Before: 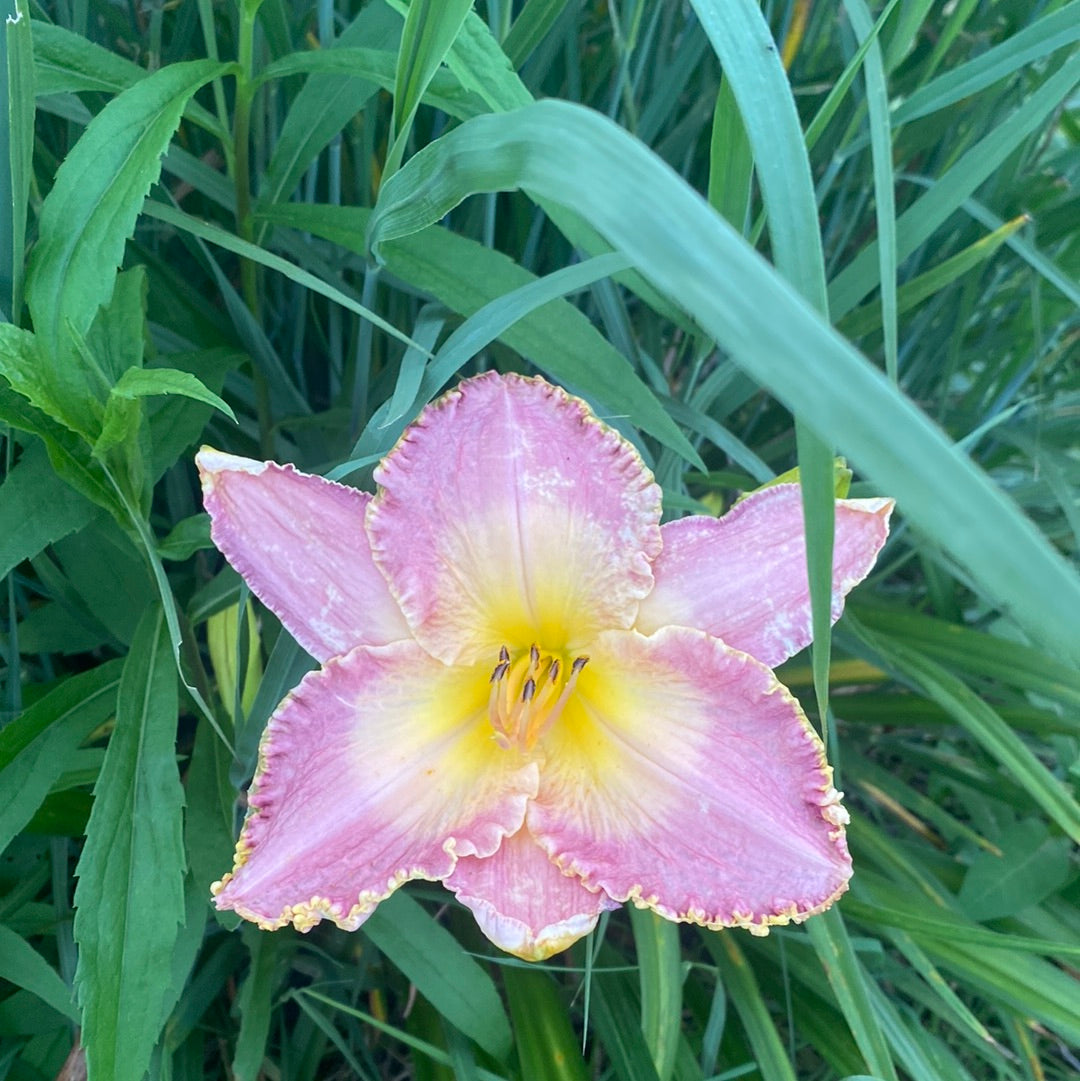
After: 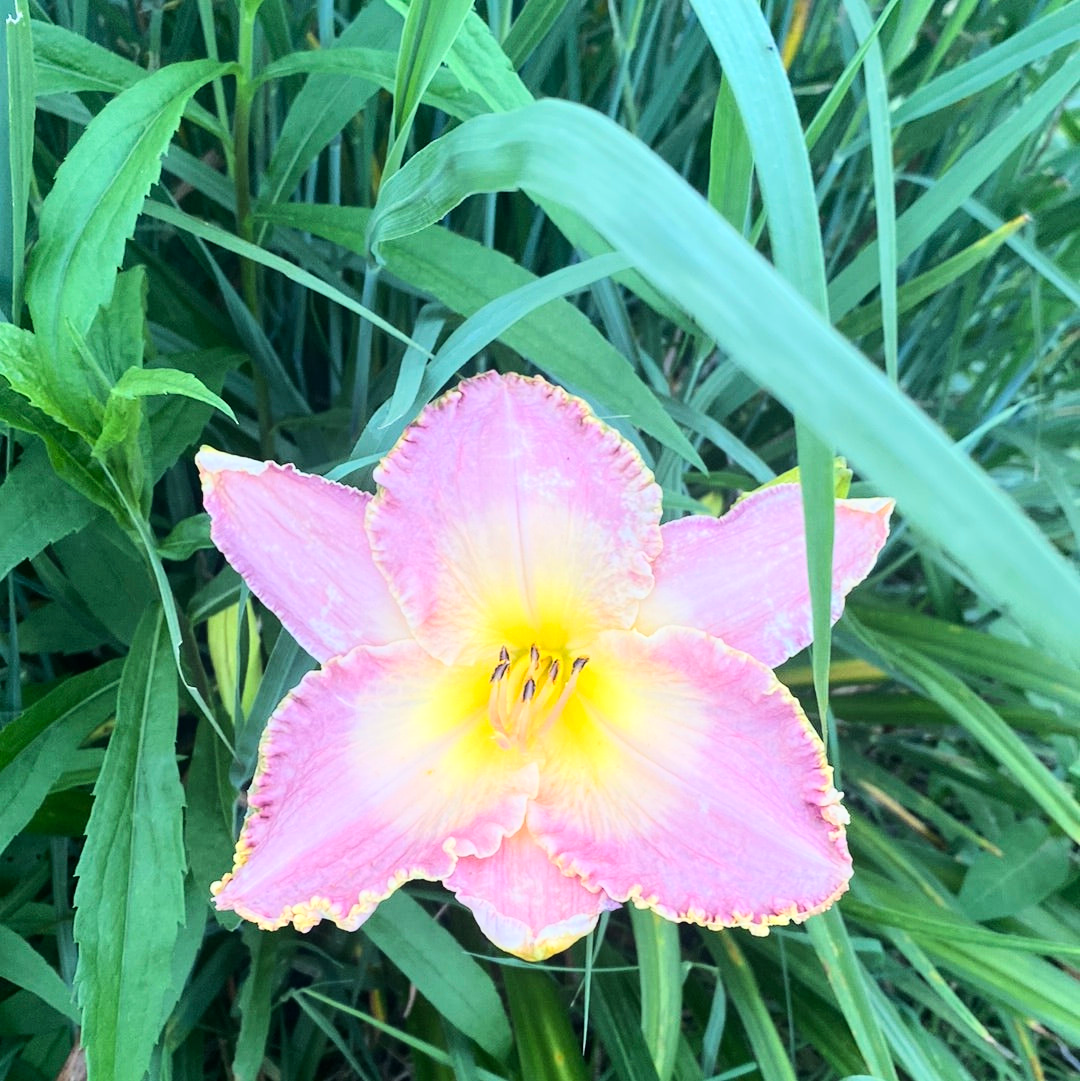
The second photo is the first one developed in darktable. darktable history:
tone curve: curves: ch0 [(0, 0) (0.104, 0.068) (0.236, 0.227) (0.46, 0.576) (0.657, 0.796) (0.861, 0.932) (1, 0.981)]; ch1 [(0, 0) (0.353, 0.344) (0.434, 0.382) (0.479, 0.476) (0.502, 0.504) (0.544, 0.534) (0.57, 0.57) (0.586, 0.603) (0.618, 0.631) (0.657, 0.679) (1, 1)]; ch2 [(0, 0) (0.34, 0.314) (0.434, 0.43) (0.5, 0.511) (0.528, 0.545) (0.557, 0.573) (0.573, 0.618) (0.628, 0.751) (1, 1)]
